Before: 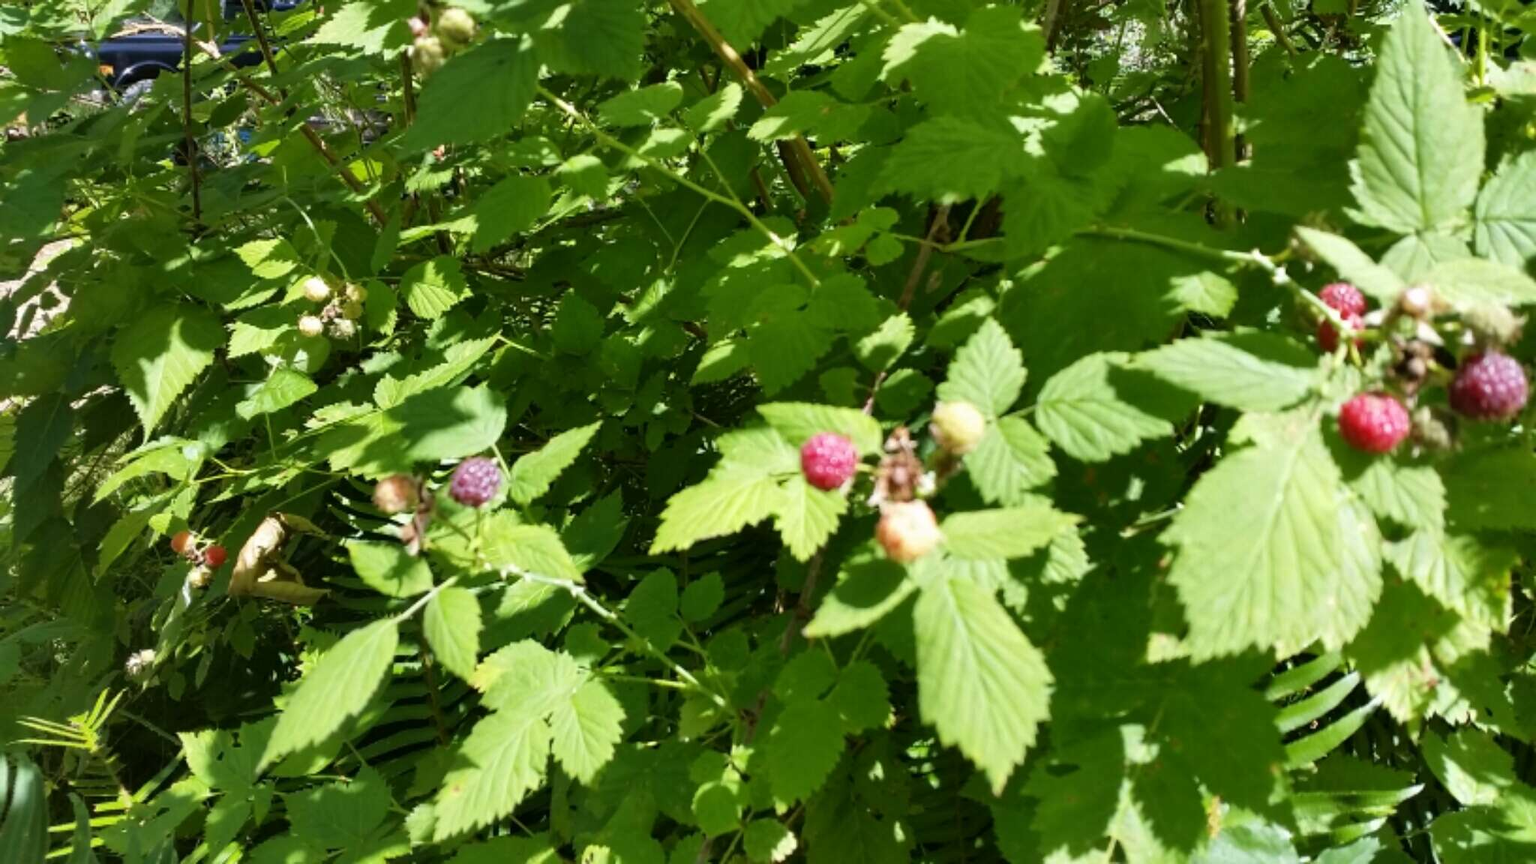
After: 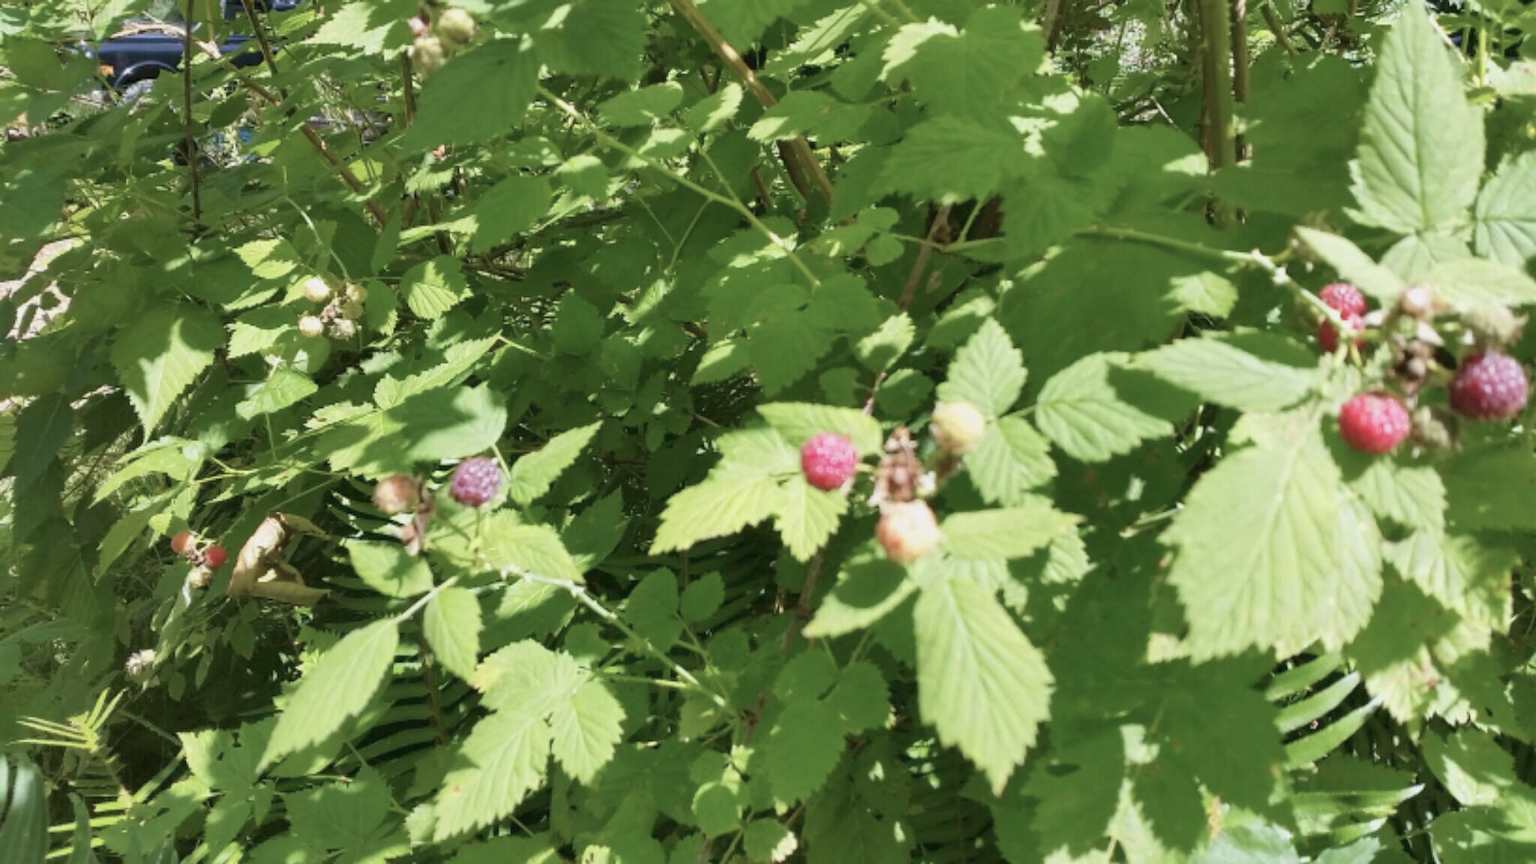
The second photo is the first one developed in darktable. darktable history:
color balance rgb: perceptual saturation grading › global saturation -27.94%, hue shift -2.27°, contrast -21.26%
exposure: exposure 0.426 EV, compensate highlight preservation false
